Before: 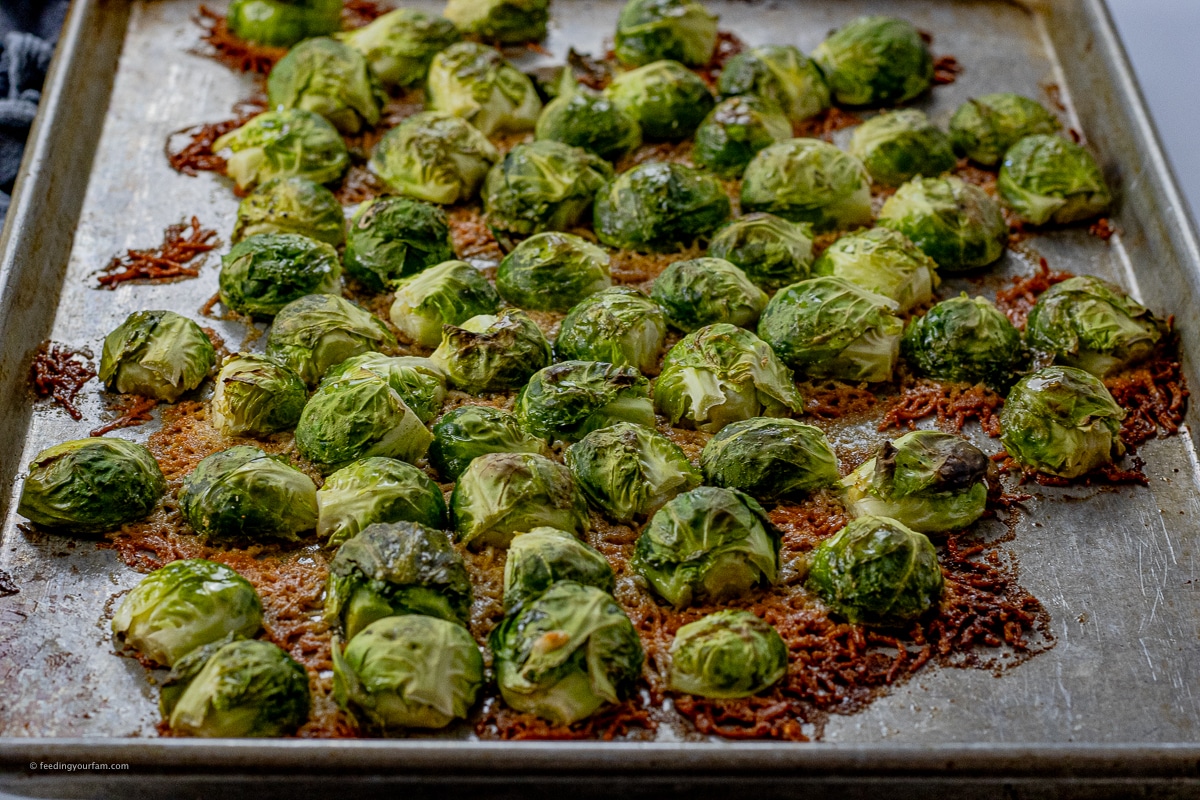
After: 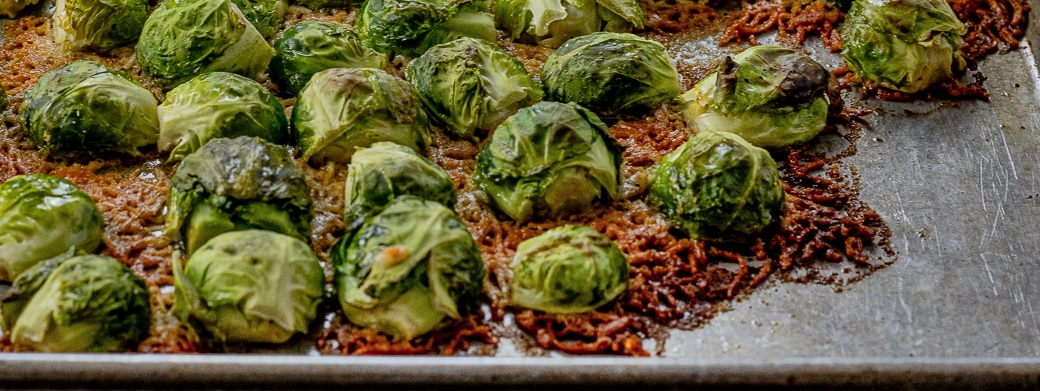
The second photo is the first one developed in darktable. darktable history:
shadows and highlights: shadows 52.42, soften with gaussian
crop and rotate: left 13.306%, top 48.129%, bottom 2.928%
